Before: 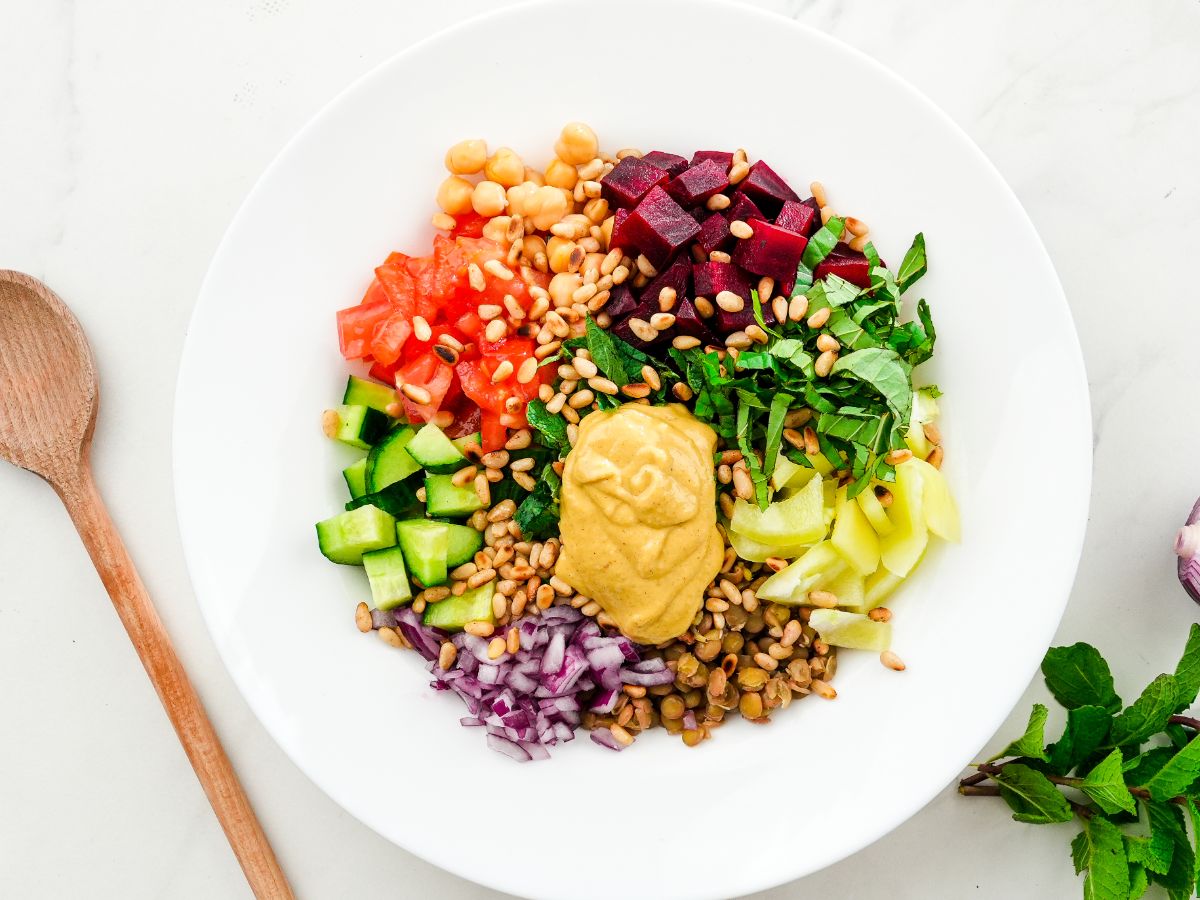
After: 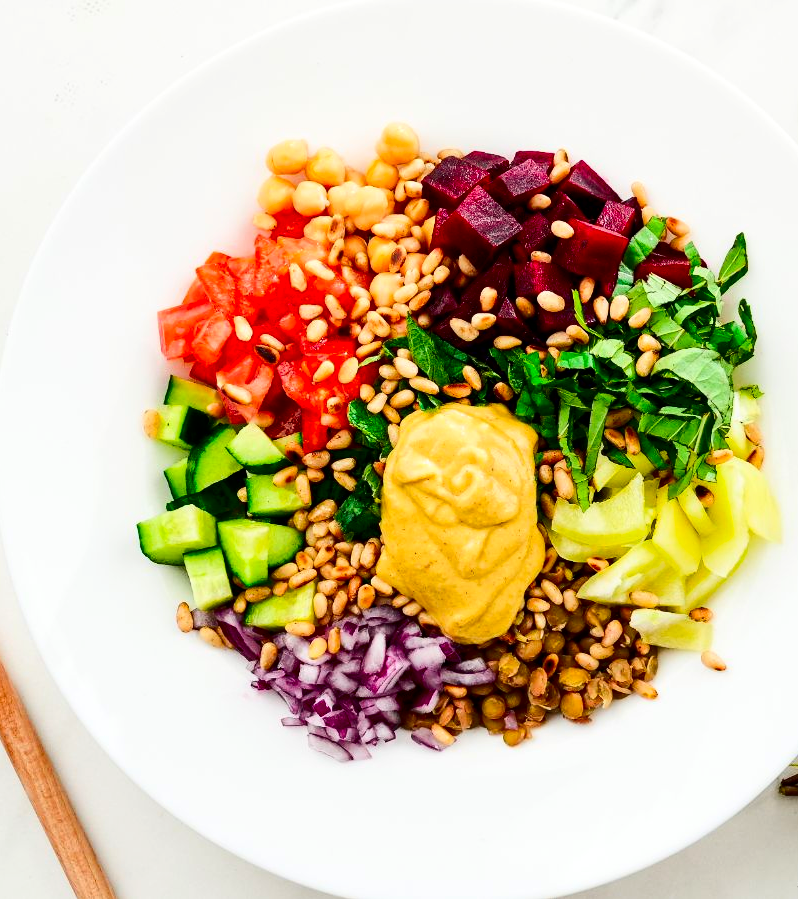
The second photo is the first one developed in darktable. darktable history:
tone curve: curves: ch0 [(0, 0) (0.003, 0.003) (0.011, 0.011) (0.025, 0.025) (0.044, 0.044) (0.069, 0.069) (0.1, 0.099) (0.136, 0.135) (0.177, 0.177) (0.224, 0.224) (0.277, 0.276) (0.335, 0.334) (0.399, 0.398) (0.468, 0.467) (0.543, 0.565) (0.623, 0.641) (0.709, 0.723) (0.801, 0.81) (0.898, 0.902) (1, 1)], color space Lab, independent channels
crop and rotate: left 14.996%, right 18.485%
contrast brightness saturation: contrast 0.195, brightness -0.103, saturation 0.215
exposure: black level correction 0.004, exposure 0.015 EV, compensate highlight preservation false
